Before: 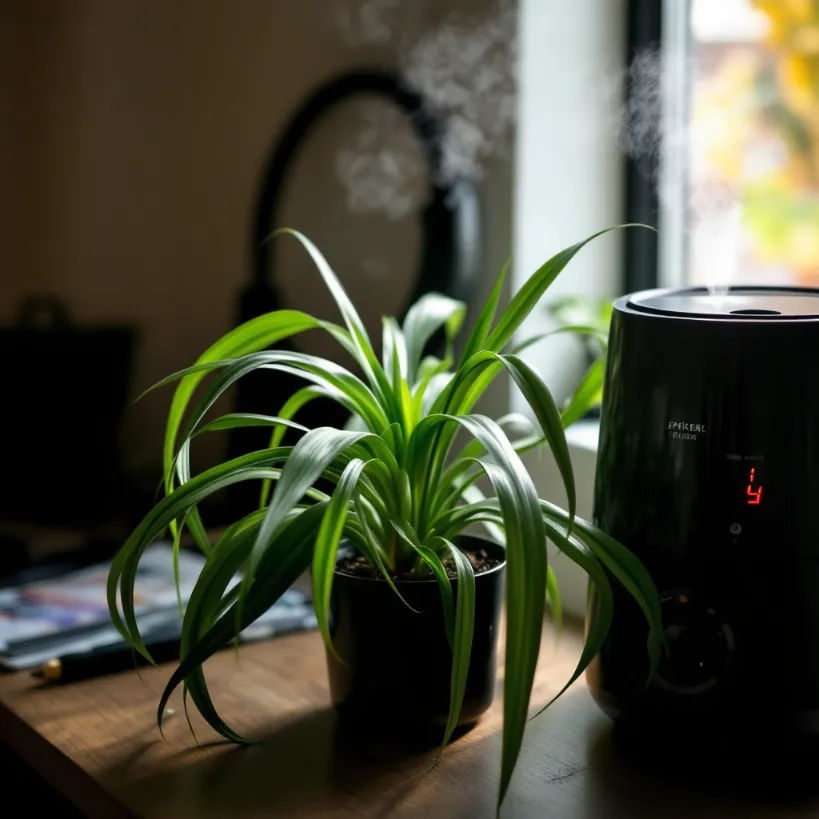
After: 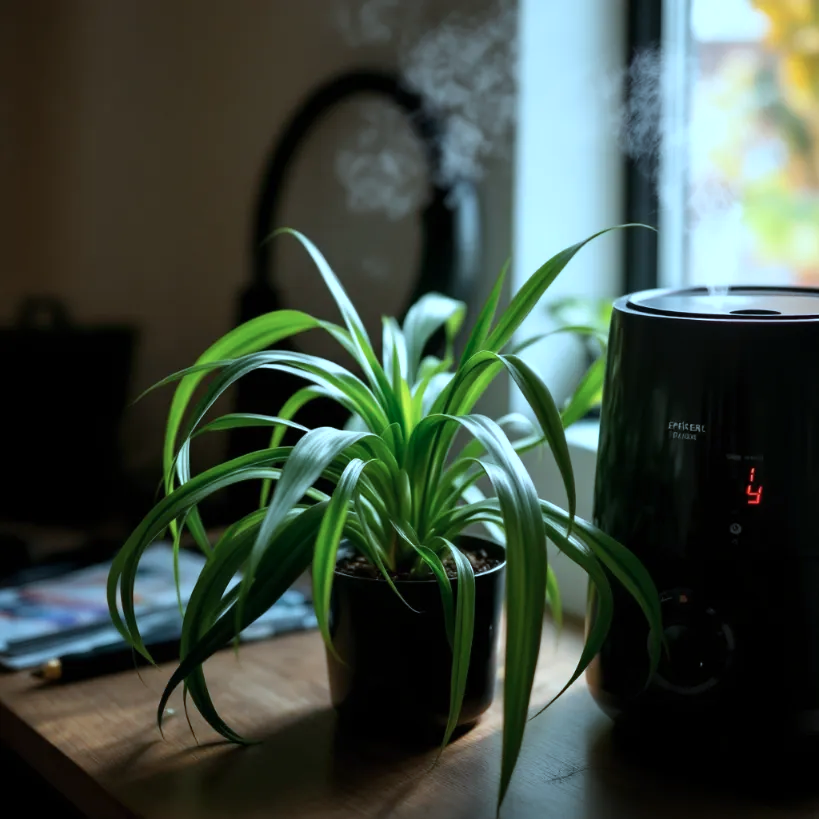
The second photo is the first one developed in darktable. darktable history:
color correction: highlights a* -10.46, highlights b* -19.14
